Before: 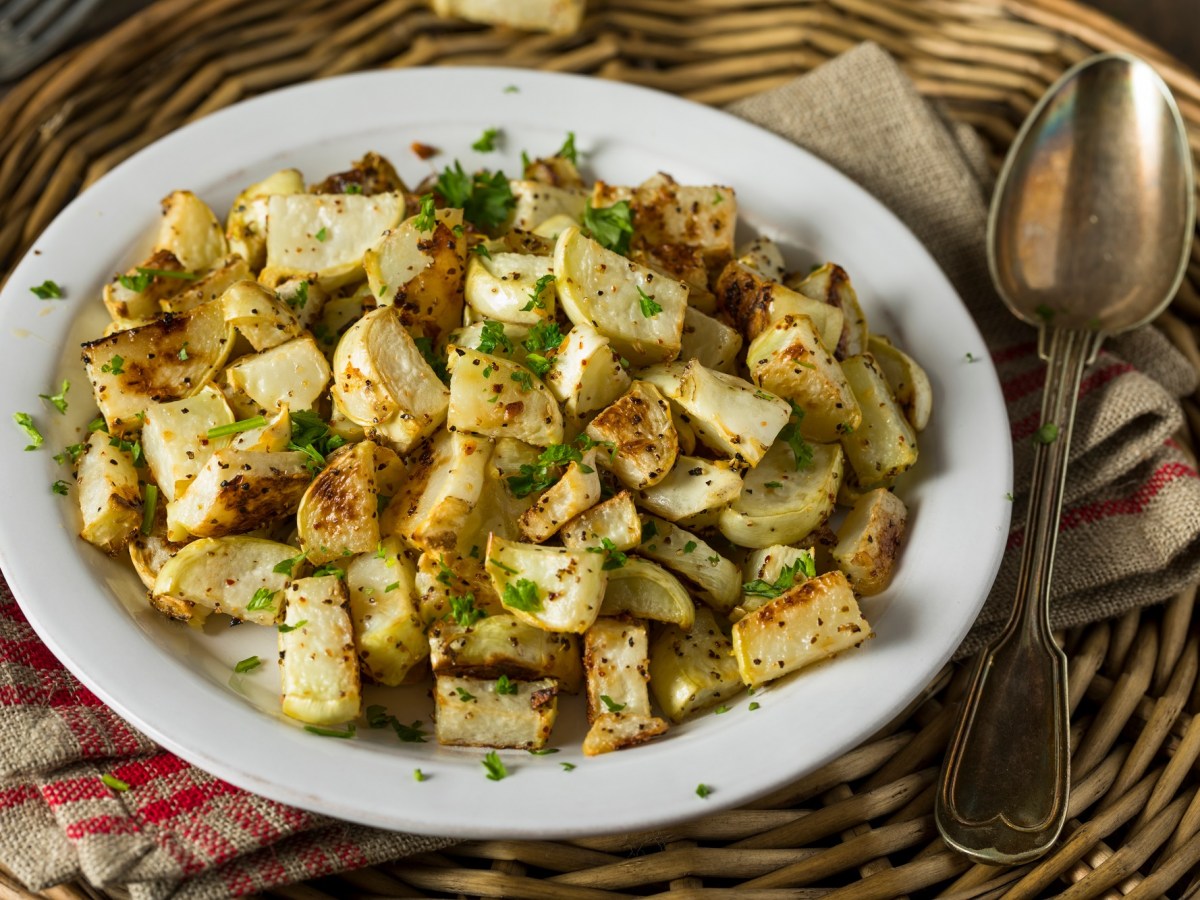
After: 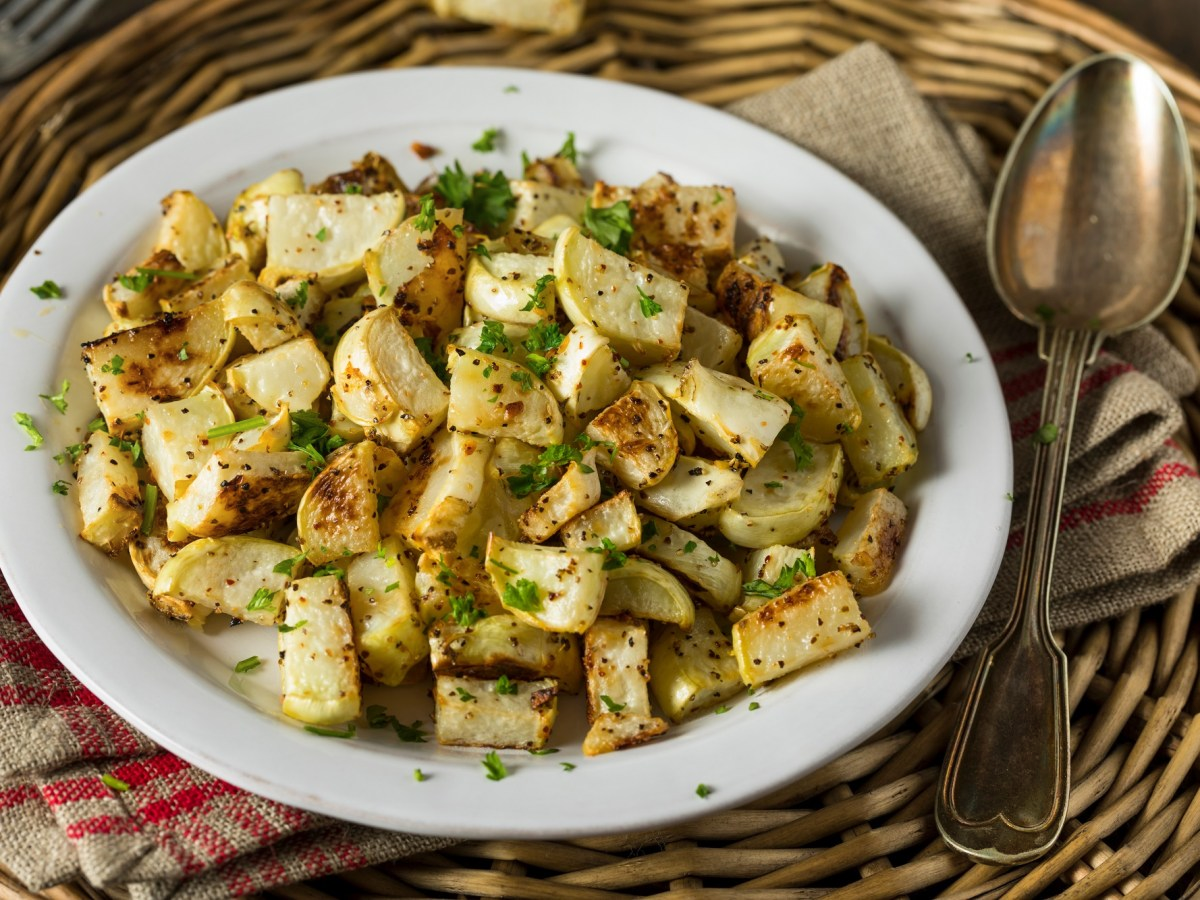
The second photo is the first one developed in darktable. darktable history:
shadows and highlights: highlights 72.44, soften with gaussian
